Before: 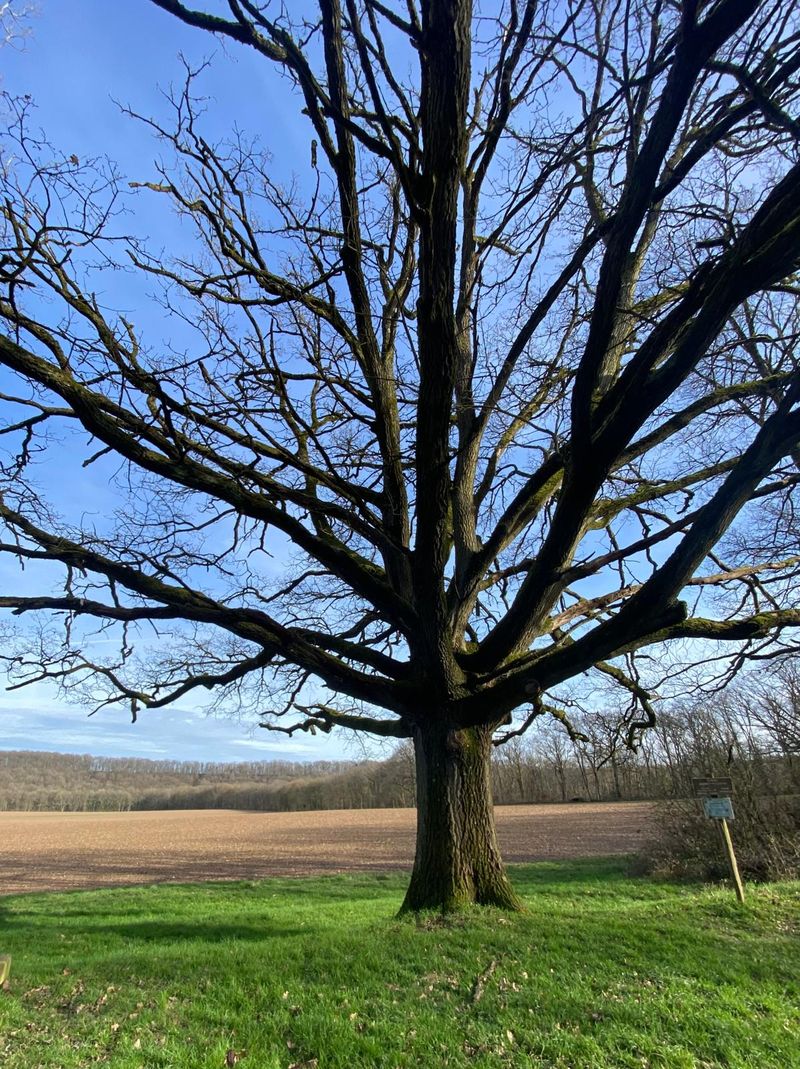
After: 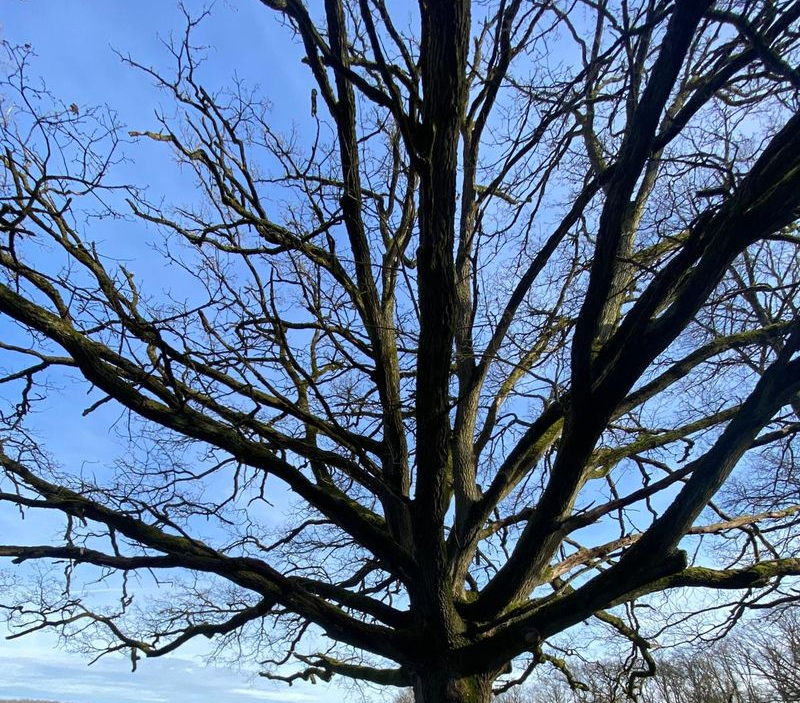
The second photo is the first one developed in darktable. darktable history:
crop and rotate: top 4.792%, bottom 29.359%
tone equalizer: on, module defaults
